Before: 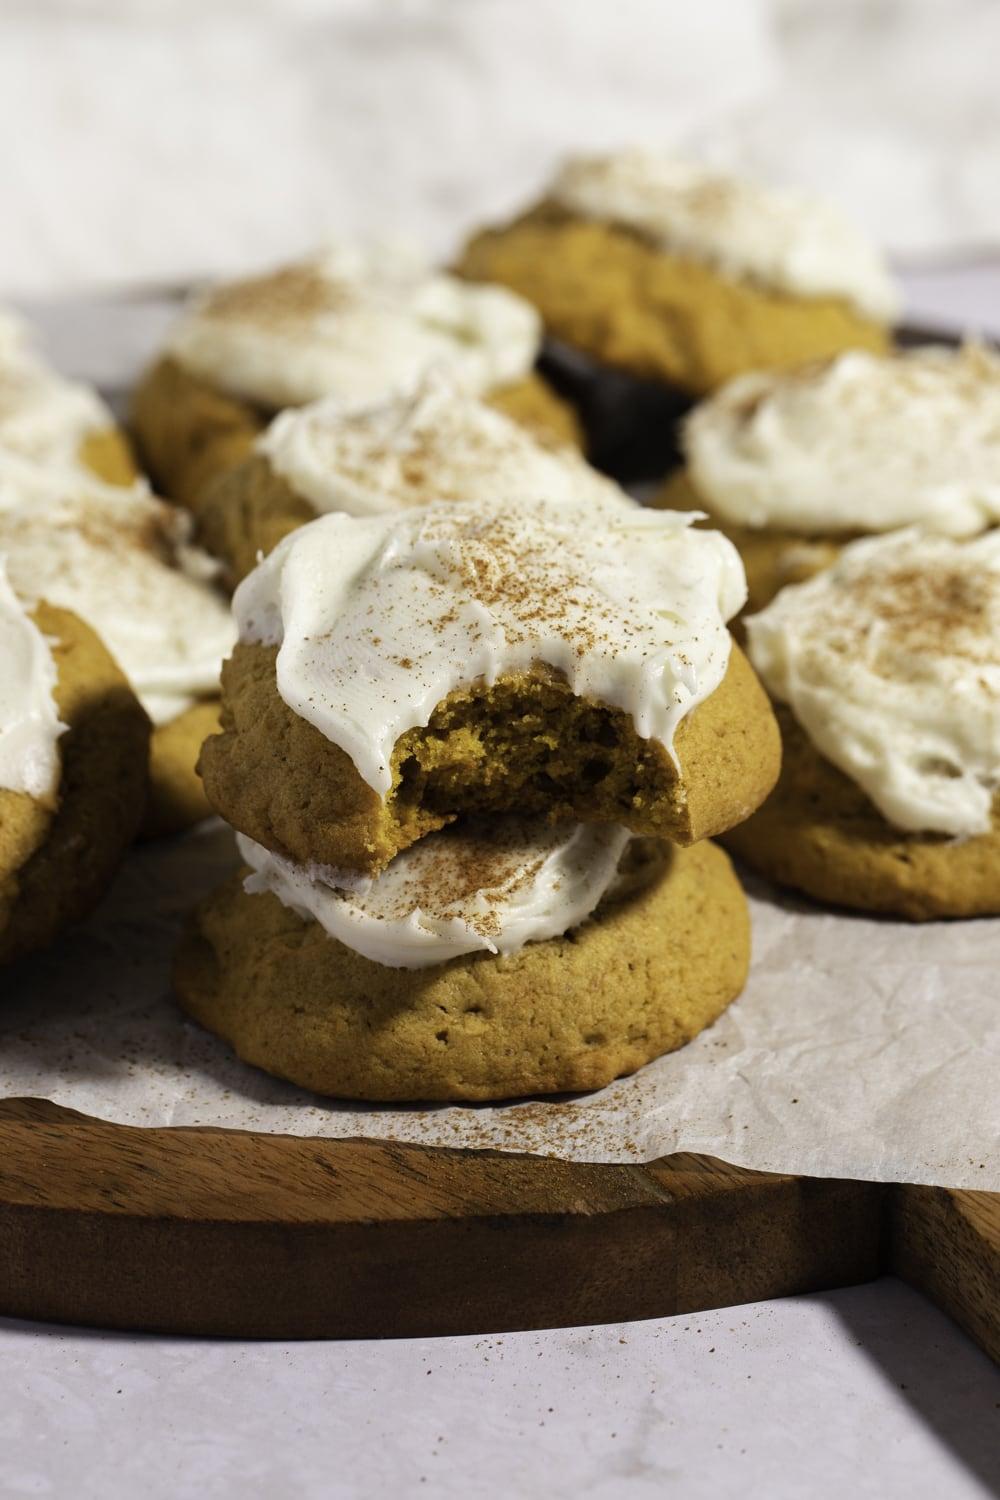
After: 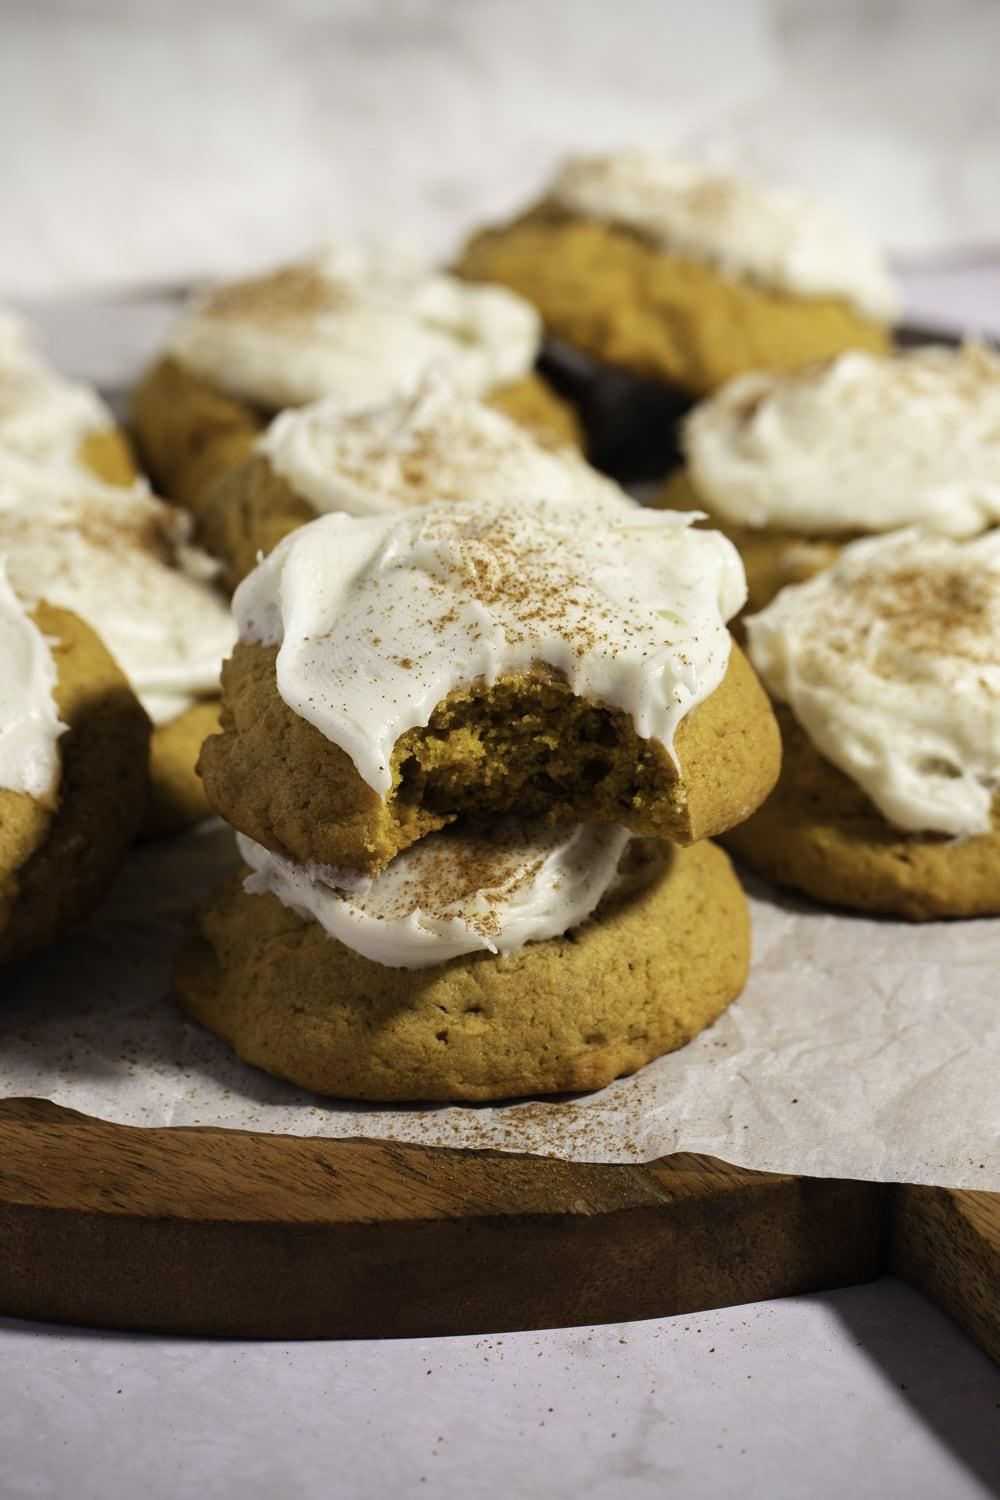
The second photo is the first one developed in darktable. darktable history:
vignetting: fall-off start 97.15%, brightness -0.57, saturation -0.001, width/height ratio 1.183
